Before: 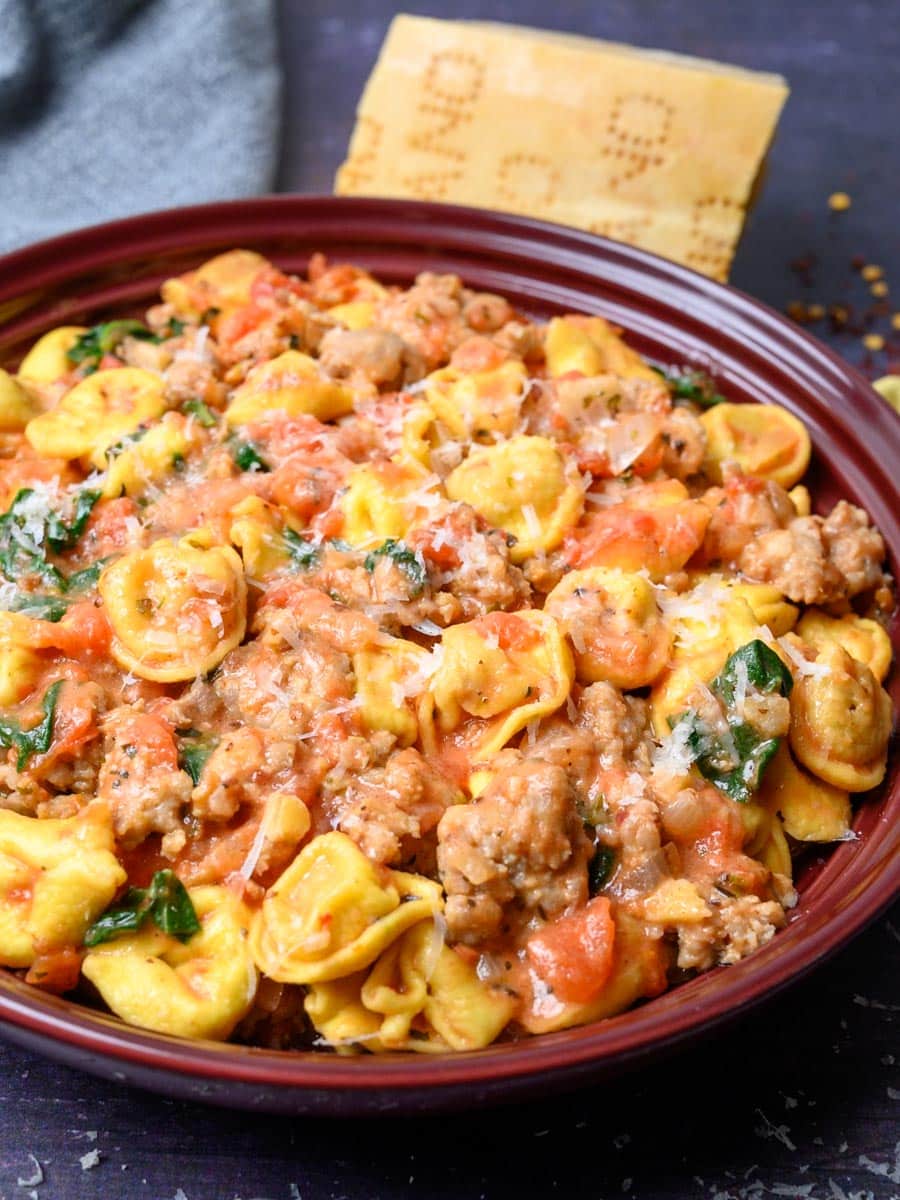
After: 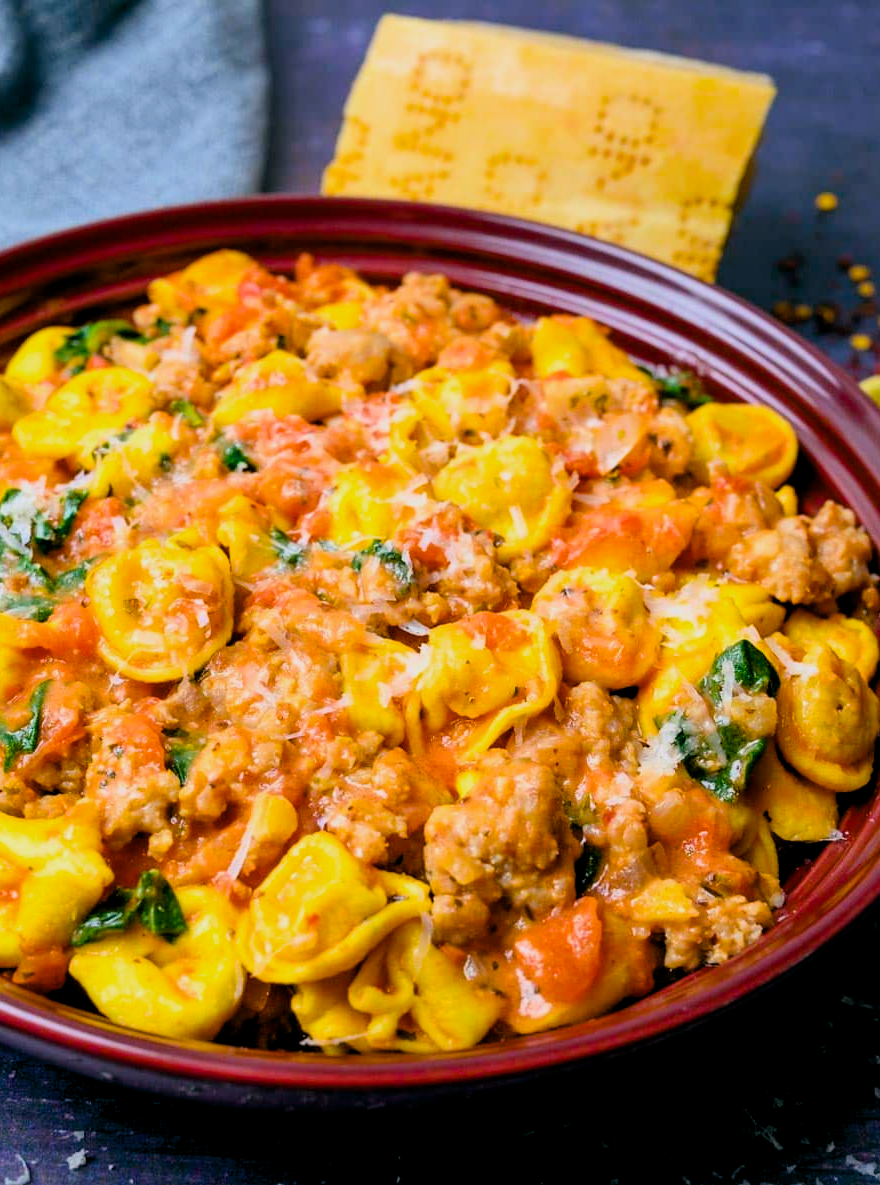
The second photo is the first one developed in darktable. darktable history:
filmic rgb: middle gray luminance 9.16%, black relative exposure -10.64 EV, white relative exposure 3.44 EV, target black luminance 0%, hardness 5.96, latitude 59.56%, contrast 1.089, highlights saturation mix 4.5%, shadows ↔ highlights balance 28.77%, color science v6 (2022)
color balance rgb: global offset › luminance -0.311%, global offset › chroma 0.108%, global offset › hue 167.71°, perceptual saturation grading › global saturation 30.562%, global vibrance 29.73%
crop and rotate: left 1.487%, right 0.734%, bottom 1.204%
